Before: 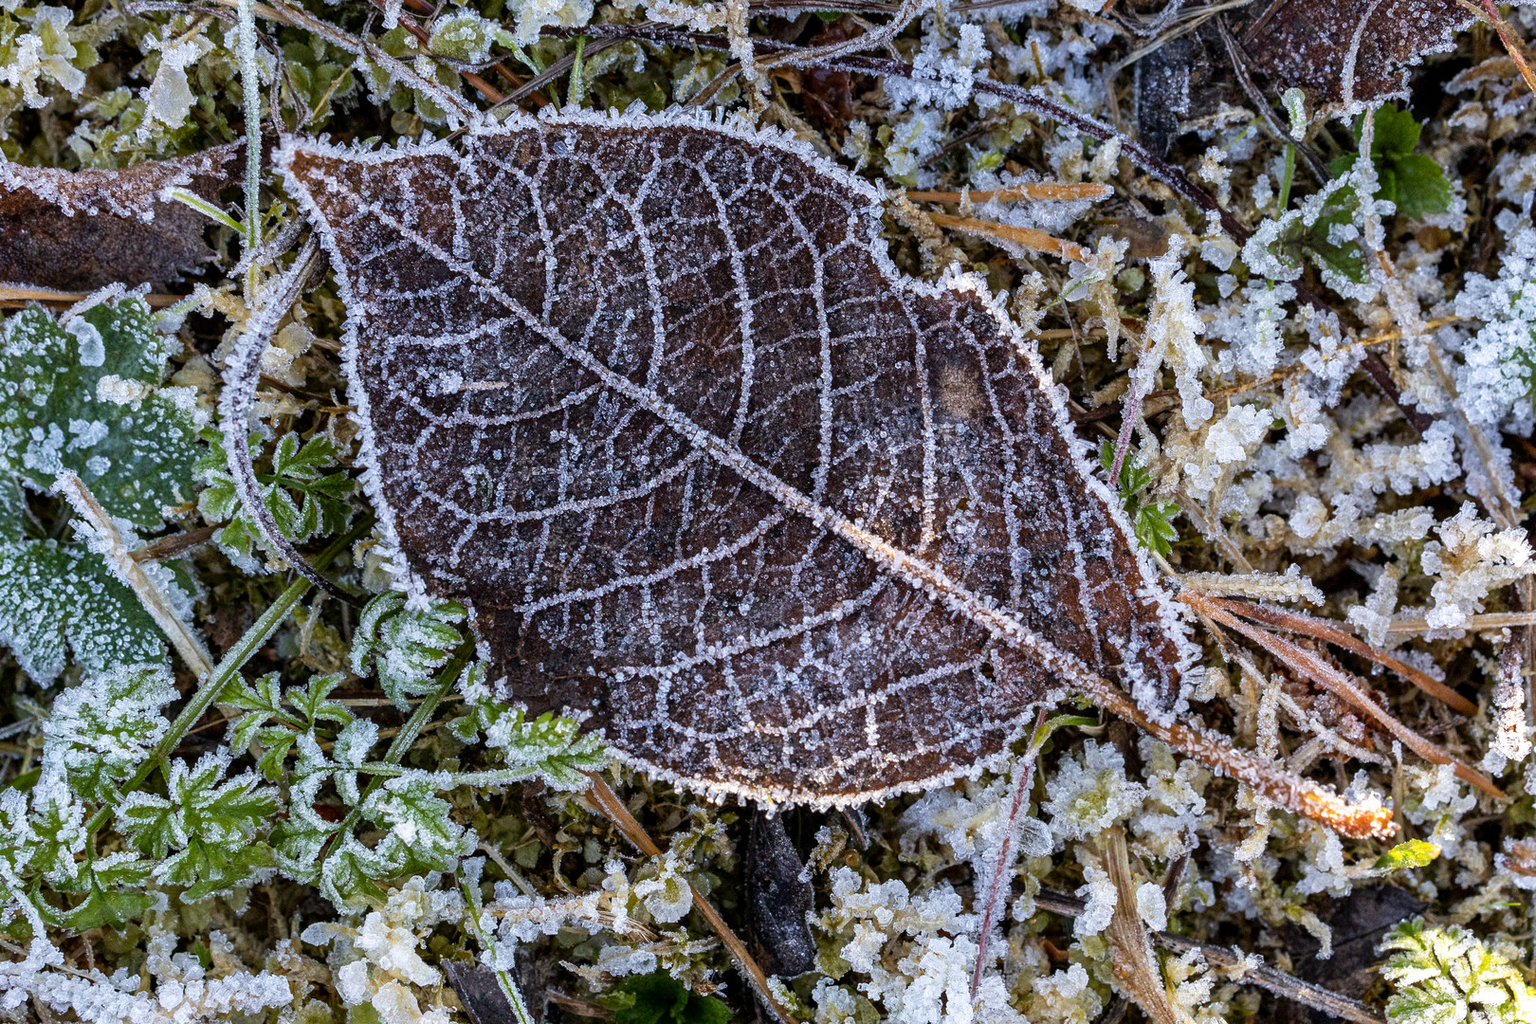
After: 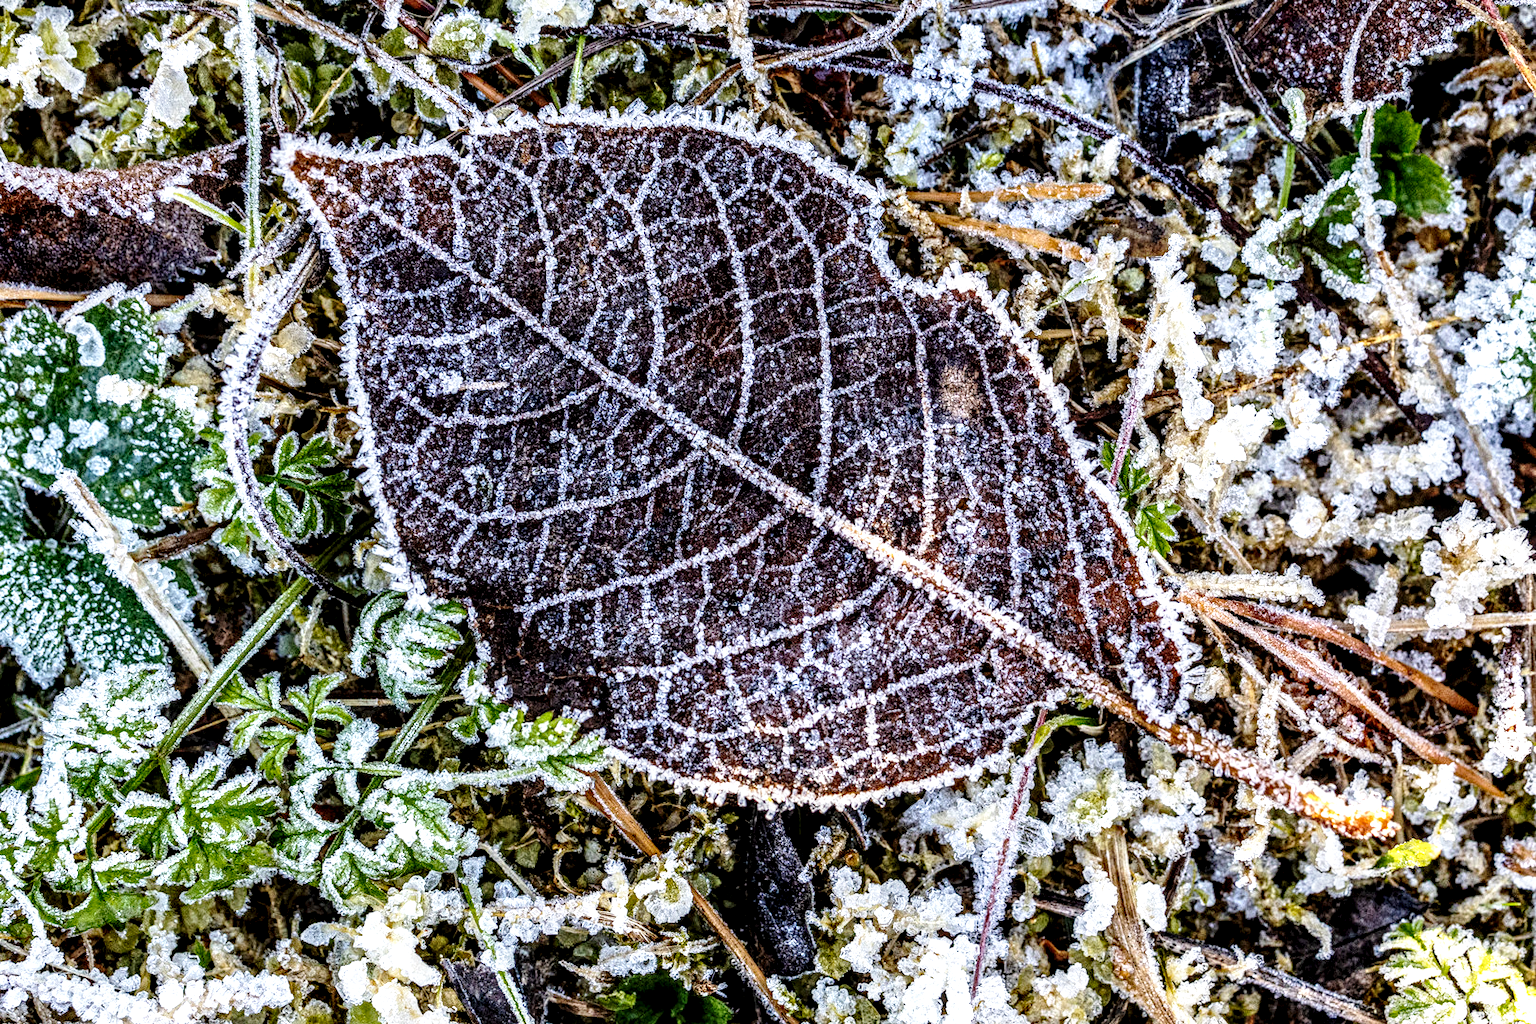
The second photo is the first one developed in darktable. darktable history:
base curve: curves: ch0 [(0, 0) (0.028, 0.03) (0.121, 0.232) (0.46, 0.748) (0.859, 0.968) (1, 1)], preserve colors none
local contrast: highlights 19%, detail 186%
